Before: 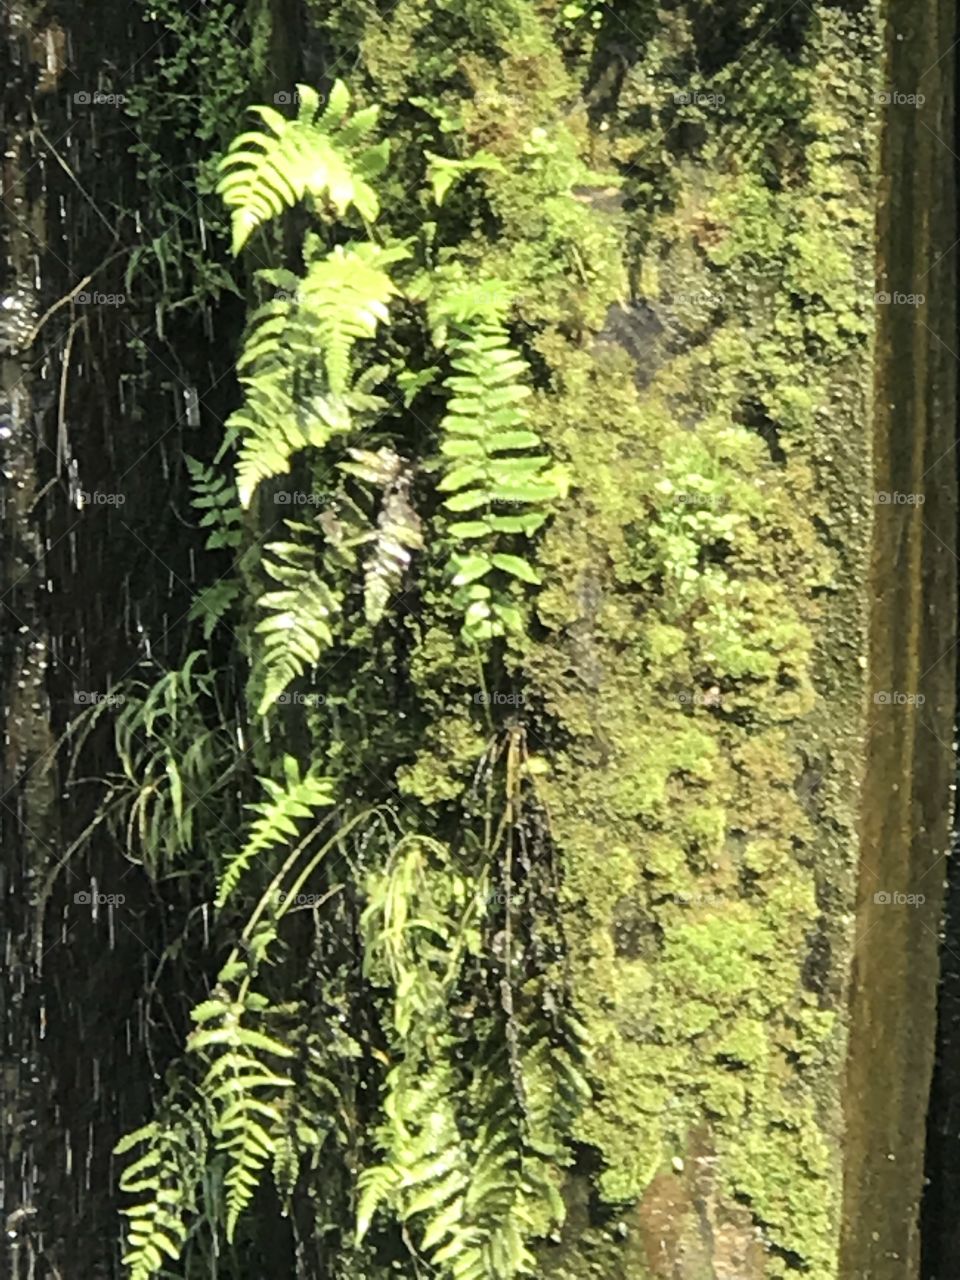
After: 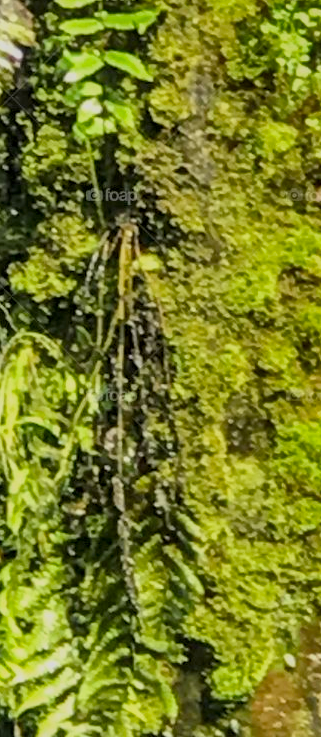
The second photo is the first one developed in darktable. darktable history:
filmic rgb: black relative exposure -16 EV, white relative exposure 4.02 EV, target black luminance 0%, hardness 7.66, latitude 72.93%, contrast 0.903, highlights saturation mix 11.04%, shadows ↔ highlights balance -0.382%, color science v5 (2021), contrast in shadows safe, contrast in highlights safe
contrast brightness saturation: contrast 0.041, saturation 0.155
crop: left 40.446%, top 39.352%, right 26.016%, bottom 3.024%
local contrast: on, module defaults
shadows and highlights: radius 124.26, shadows 99.05, white point adjustment -3.05, highlights -98.81, soften with gaussian
